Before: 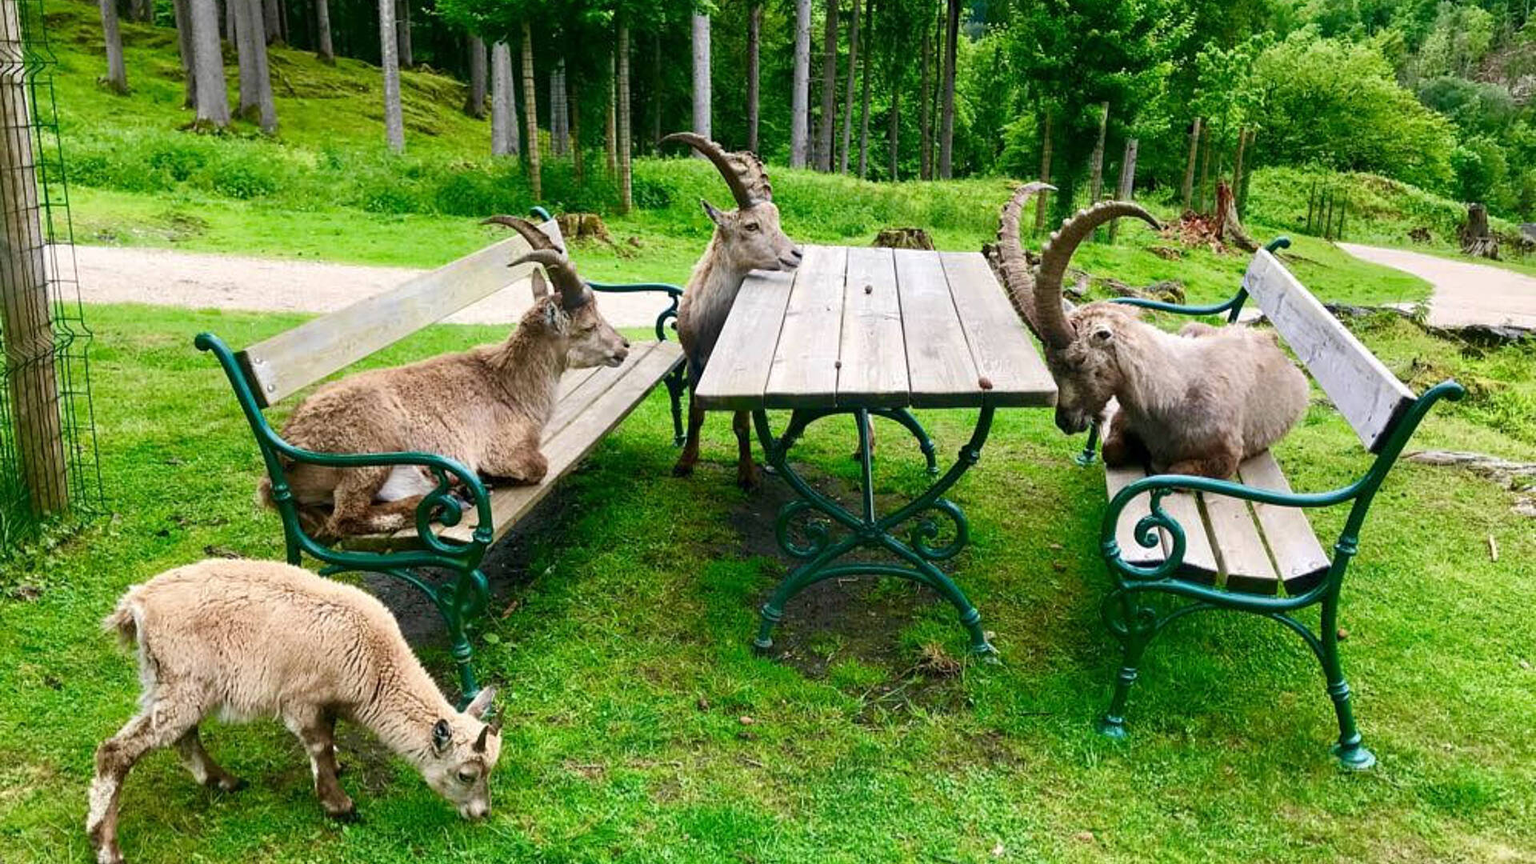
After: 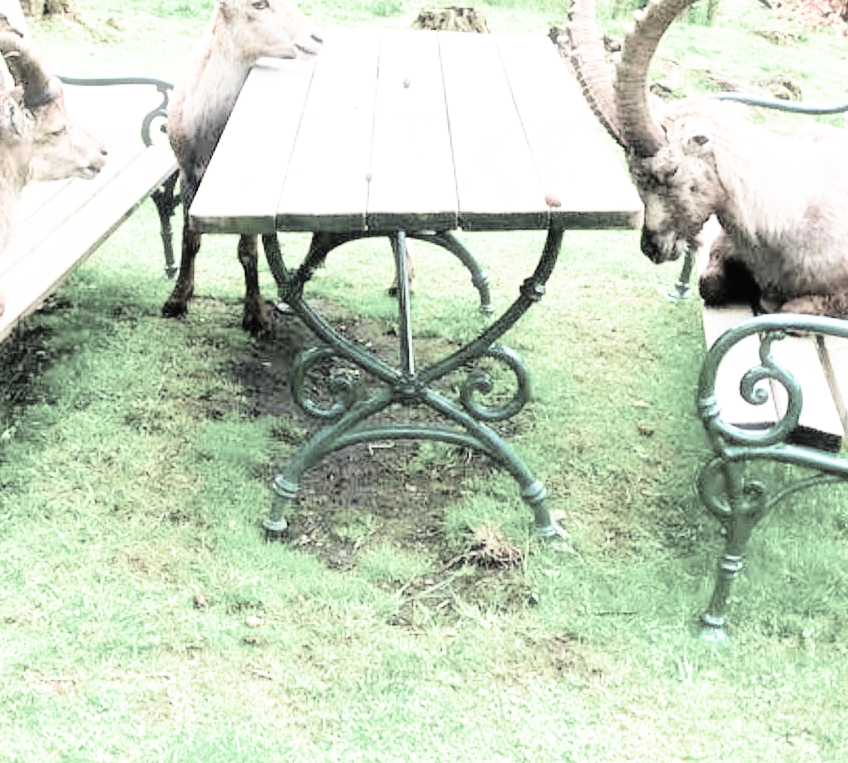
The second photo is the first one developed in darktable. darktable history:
contrast brightness saturation: contrast 0.096, brightness 0.313, saturation 0.149
haze removal: strength -0.082, distance 0.355, adaptive false
crop: left 35.387%, top 25.919%, right 20.163%, bottom 3.353%
exposure: black level correction 0, exposure 1.877 EV, compensate highlight preservation false
filmic rgb: black relative exposure -5.14 EV, white relative exposure 3.96 EV, hardness 2.89, contrast 1.39, highlights saturation mix -30.49%, color science v4 (2020), iterations of high-quality reconstruction 0
